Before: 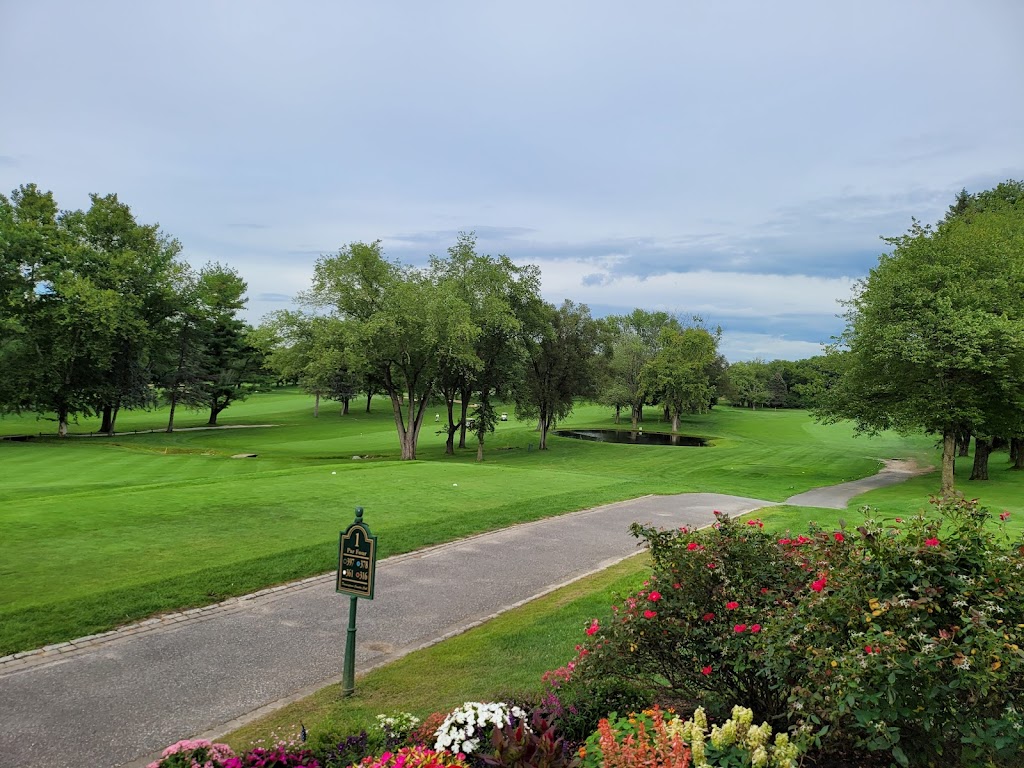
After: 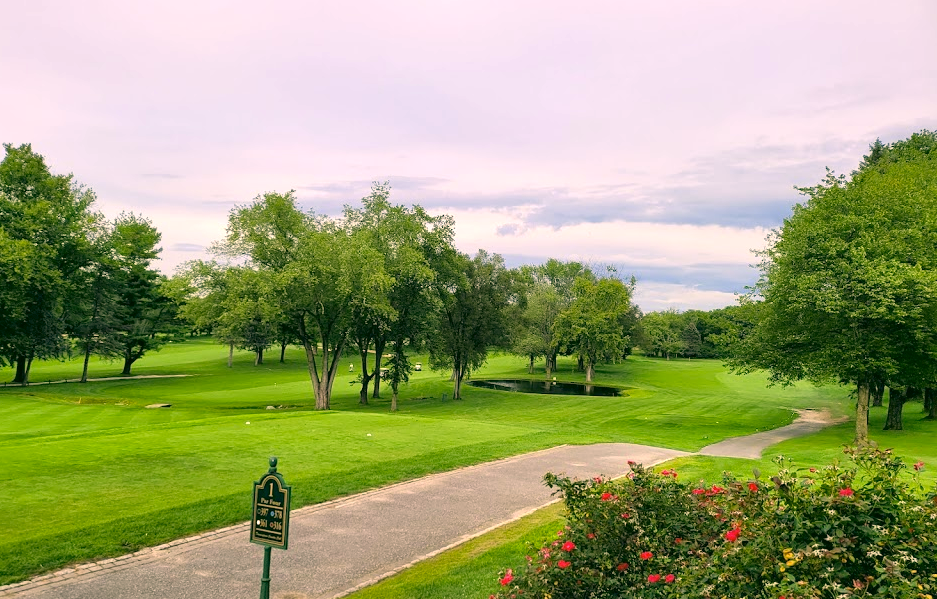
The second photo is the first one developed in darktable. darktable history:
exposure: black level correction 0, exposure 0.499 EV, compensate exposure bias true, compensate highlight preservation false
color calibration: output R [1.063, -0.012, -0.003, 0], output B [-0.079, 0.047, 1, 0], x 0.37, y 0.382, temperature 4315.86 K, saturation algorithm version 1 (2020)
crop: left 8.415%, top 6.59%, bottom 15.346%
color correction: highlights a* 4.84, highlights b* 25.01, shadows a* -15.57, shadows b* 3.99
